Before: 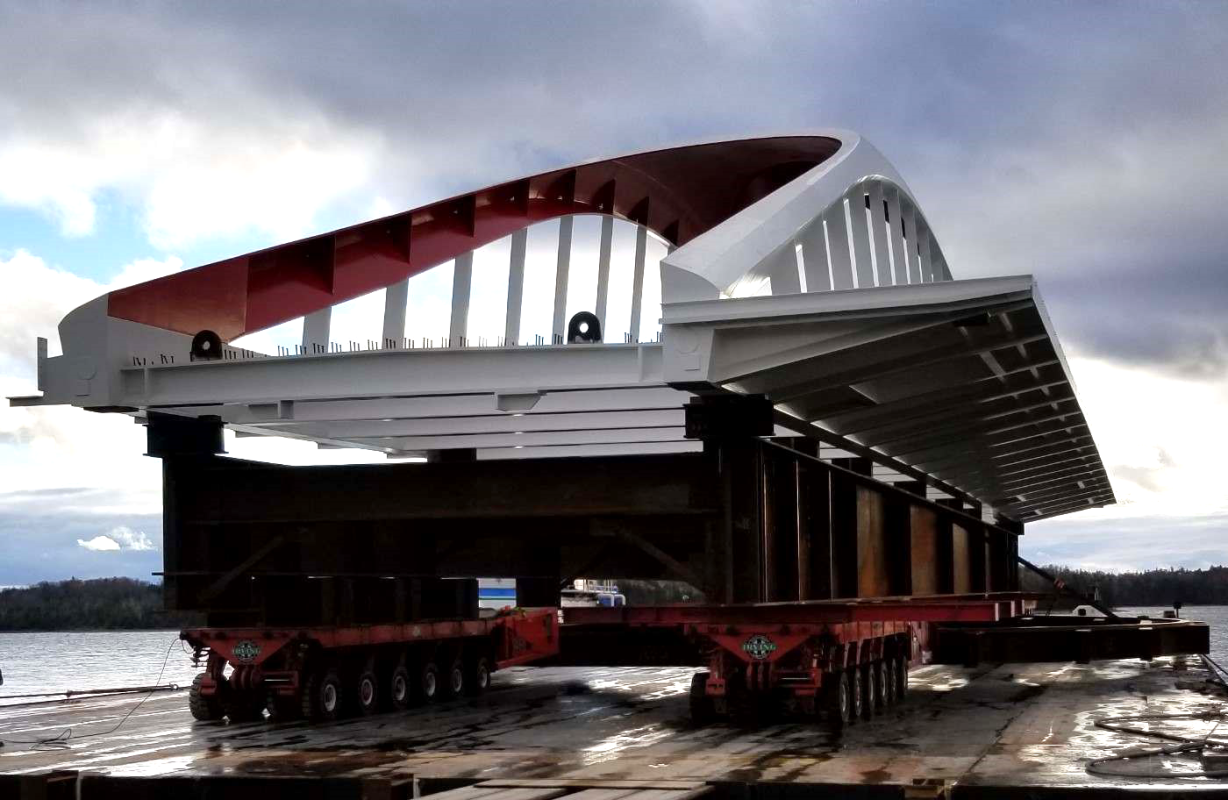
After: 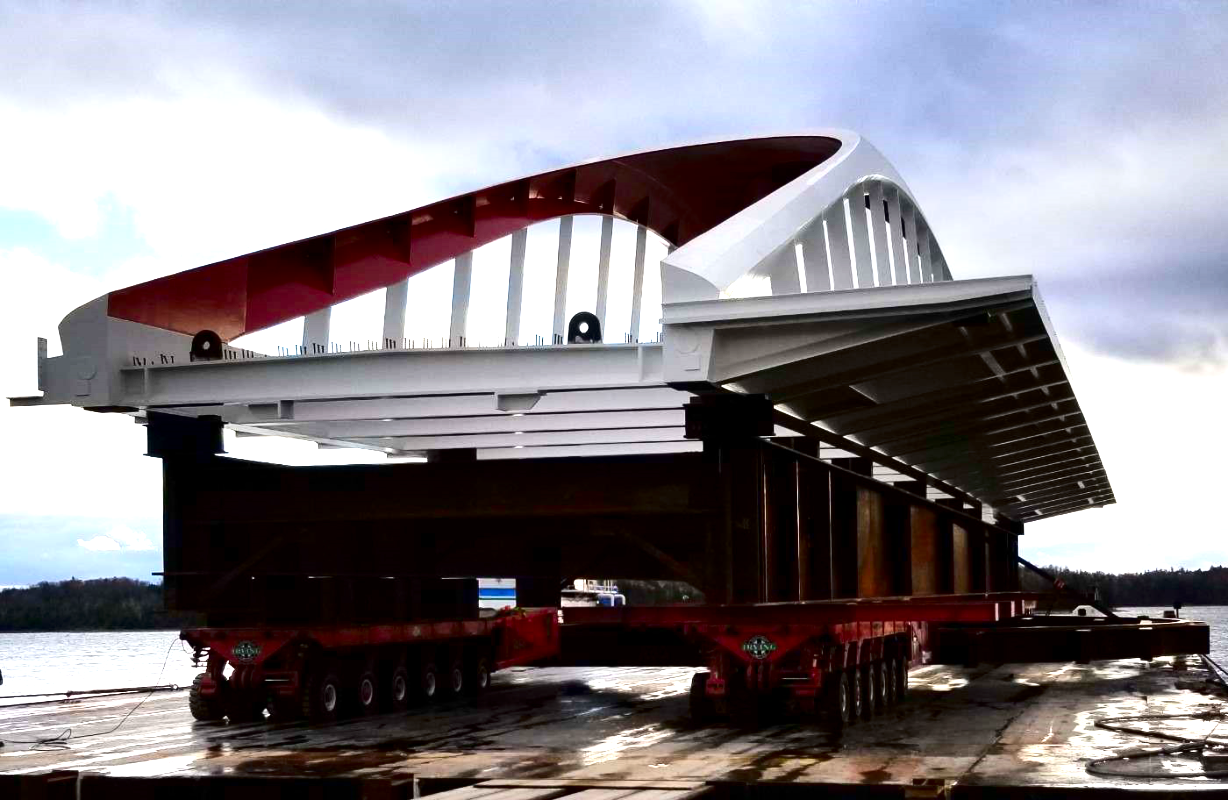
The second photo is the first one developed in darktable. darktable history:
white balance: emerald 1
exposure: exposure 0.74 EV, compensate highlight preservation false
contrast brightness saturation: contrast 0.2, brightness -0.11, saturation 0.1
